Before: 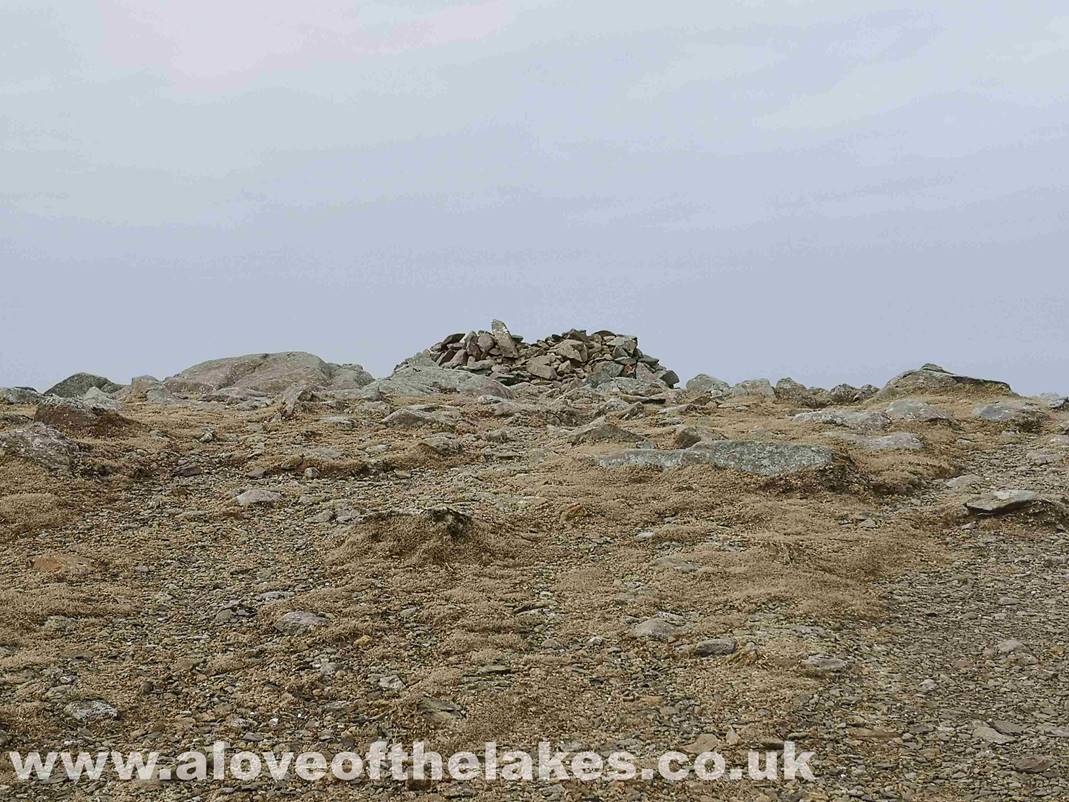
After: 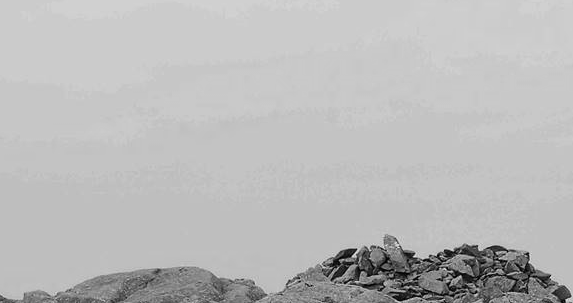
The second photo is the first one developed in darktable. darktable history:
crop: left 10.121%, top 10.631%, right 36.218%, bottom 51.526%
color calibration: output gray [0.21, 0.42, 0.37, 0], gray › normalize channels true, illuminant same as pipeline (D50), adaptation XYZ, x 0.346, y 0.359, gamut compression 0
